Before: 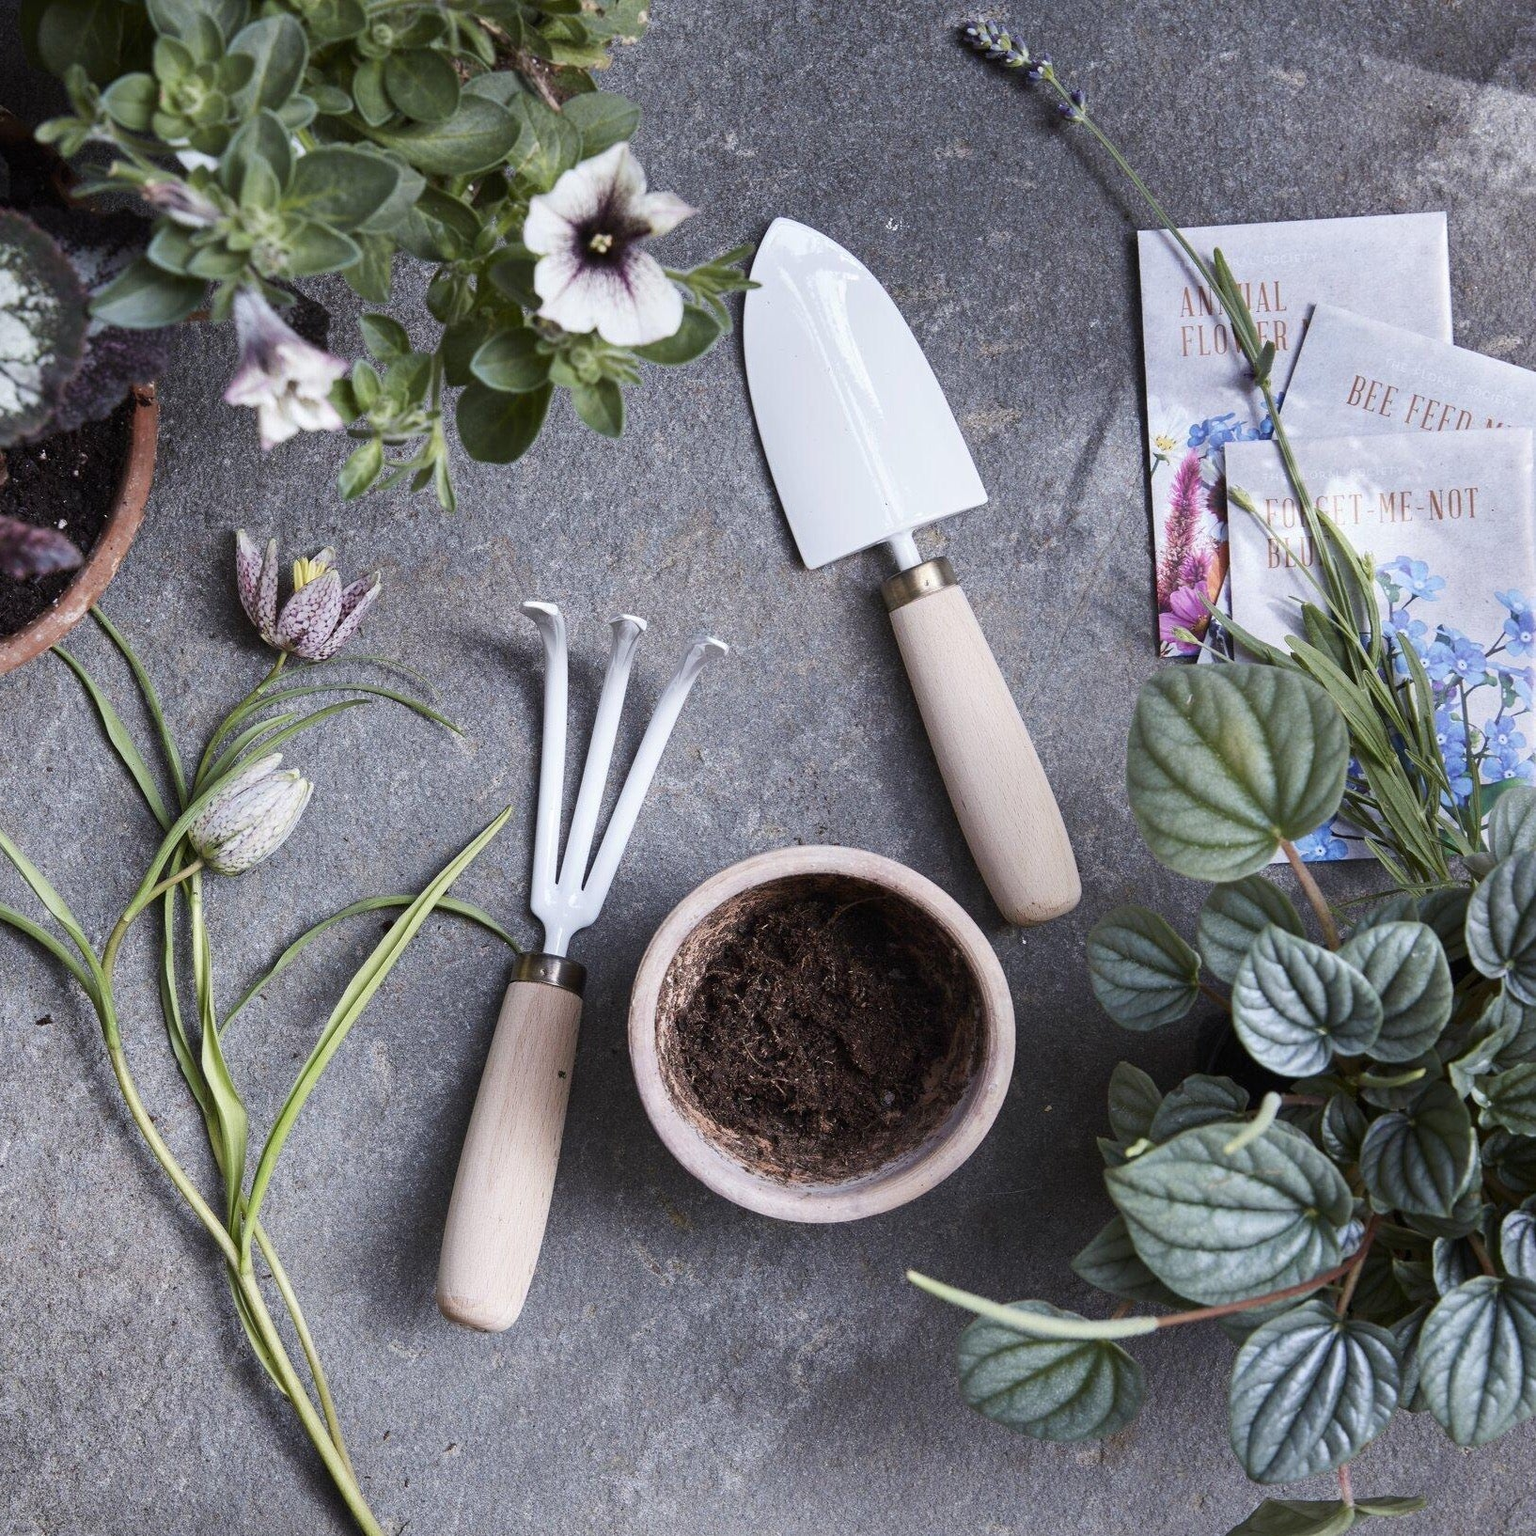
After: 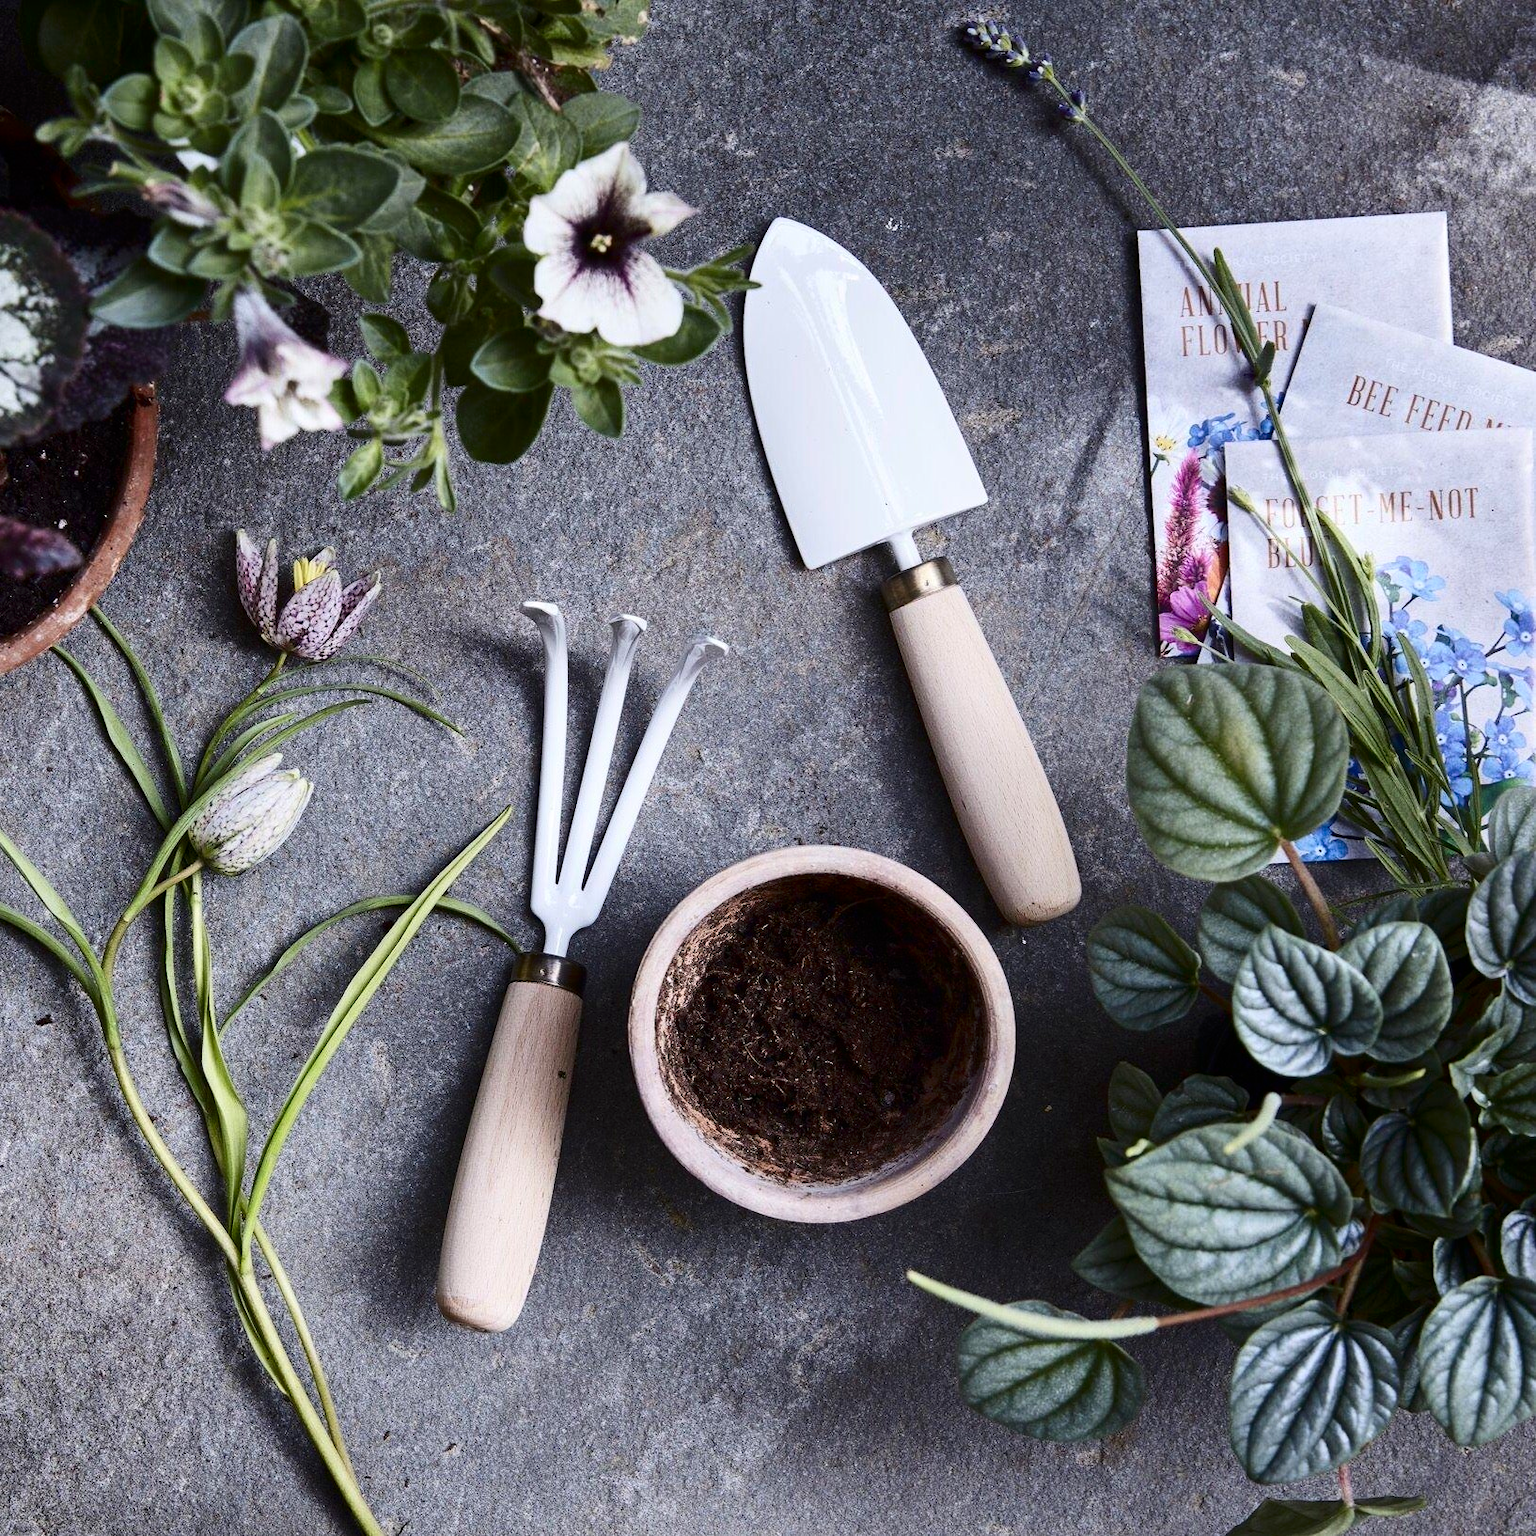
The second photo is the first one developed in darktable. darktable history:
contrast brightness saturation: contrast 0.214, brightness -0.101, saturation 0.205
